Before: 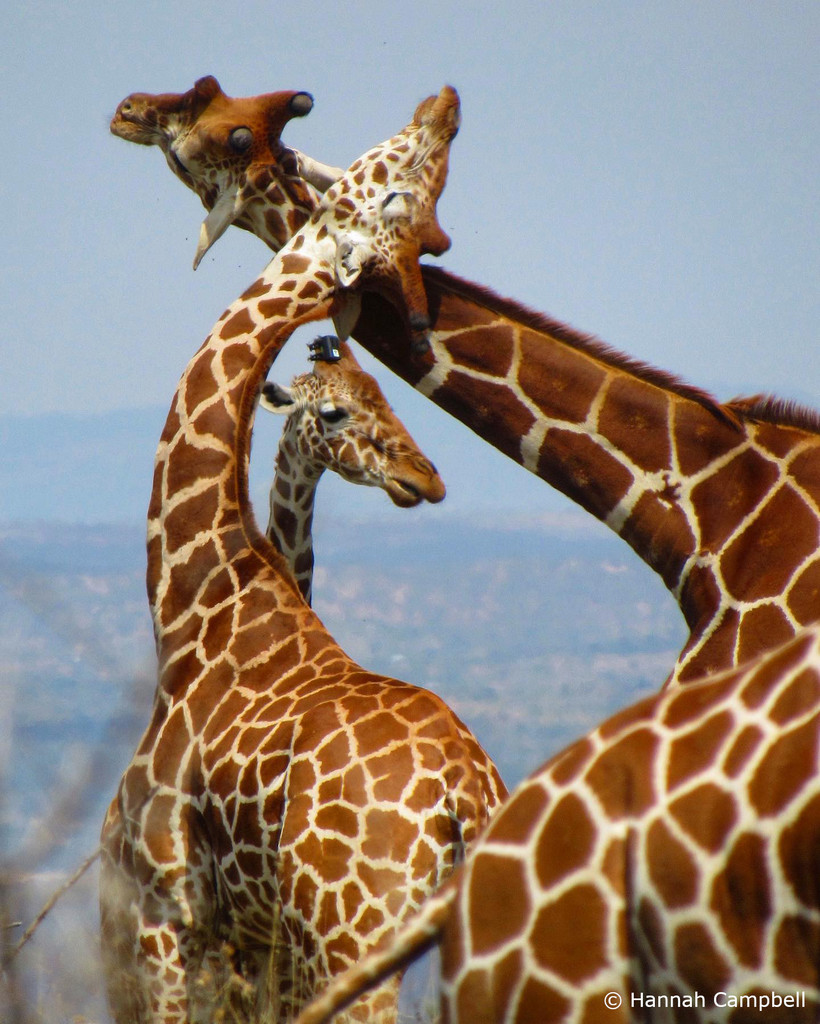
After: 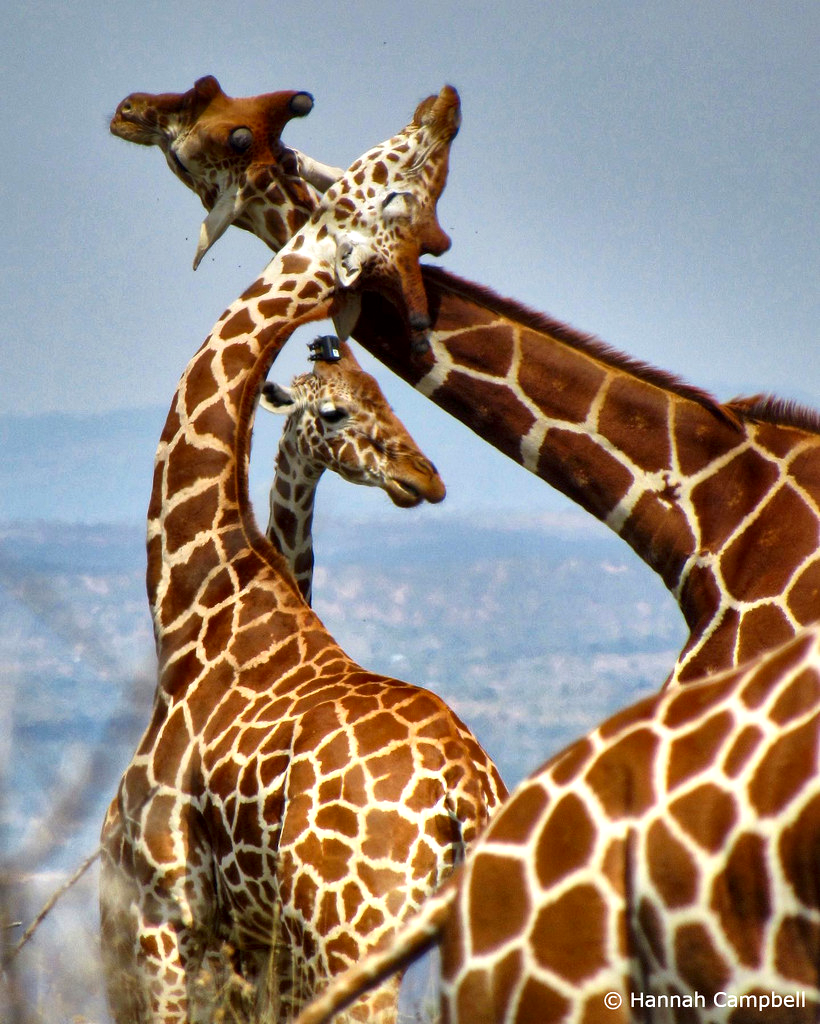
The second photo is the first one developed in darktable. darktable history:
shadows and highlights: low approximation 0.01, soften with gaussian
graduated density: on, module defaults
exposure: exposure 0.515 EV, compensate highlight preservation false
local contrast: mode bilateral grid, contrast 25, coarseness 47, detail 151%, midtone range 0.2
